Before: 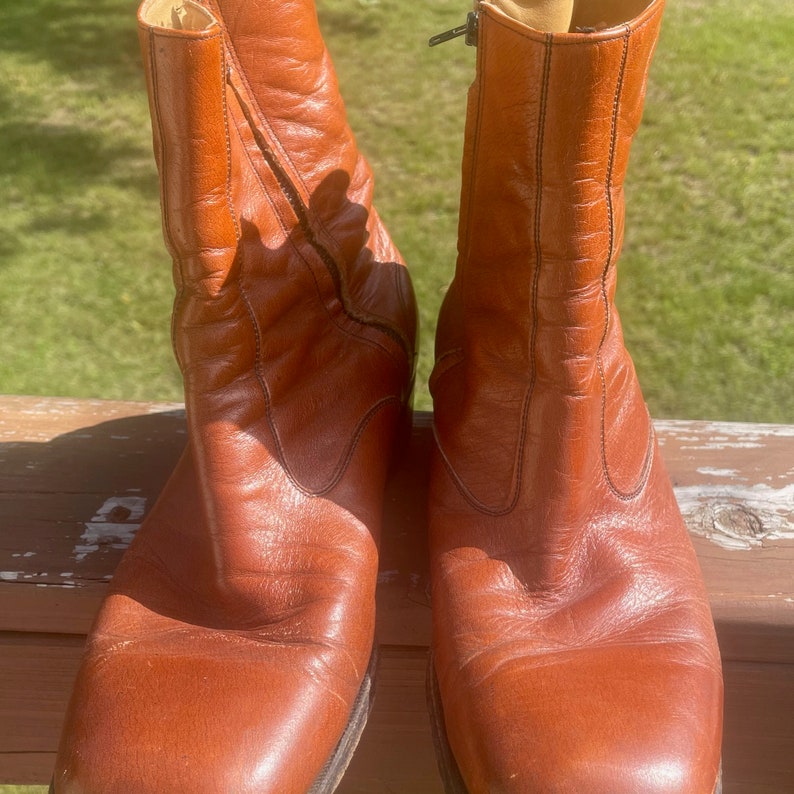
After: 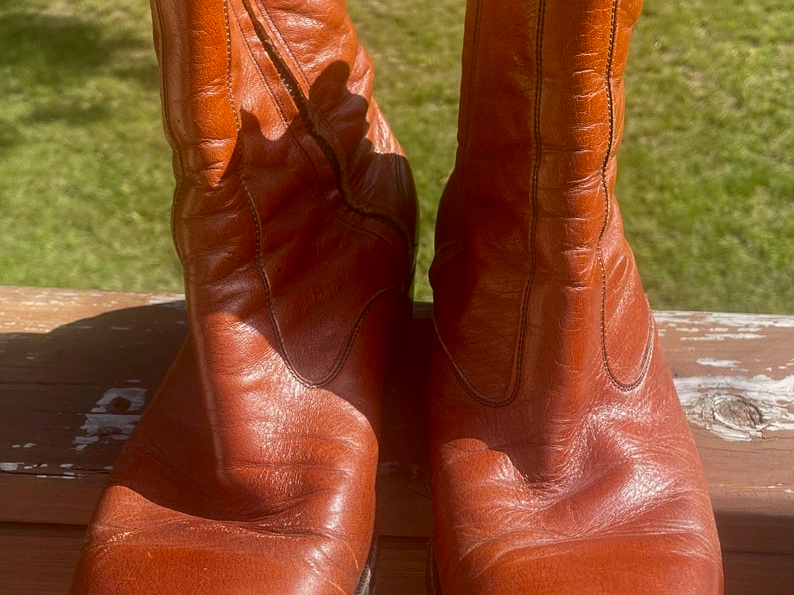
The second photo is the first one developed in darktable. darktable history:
contrast brightness saturation: contrast 0.07, brightness -0.13, saturation 0.06
sharpen: amount 0.2
crop: top 13.819%, bottom 11.169%
